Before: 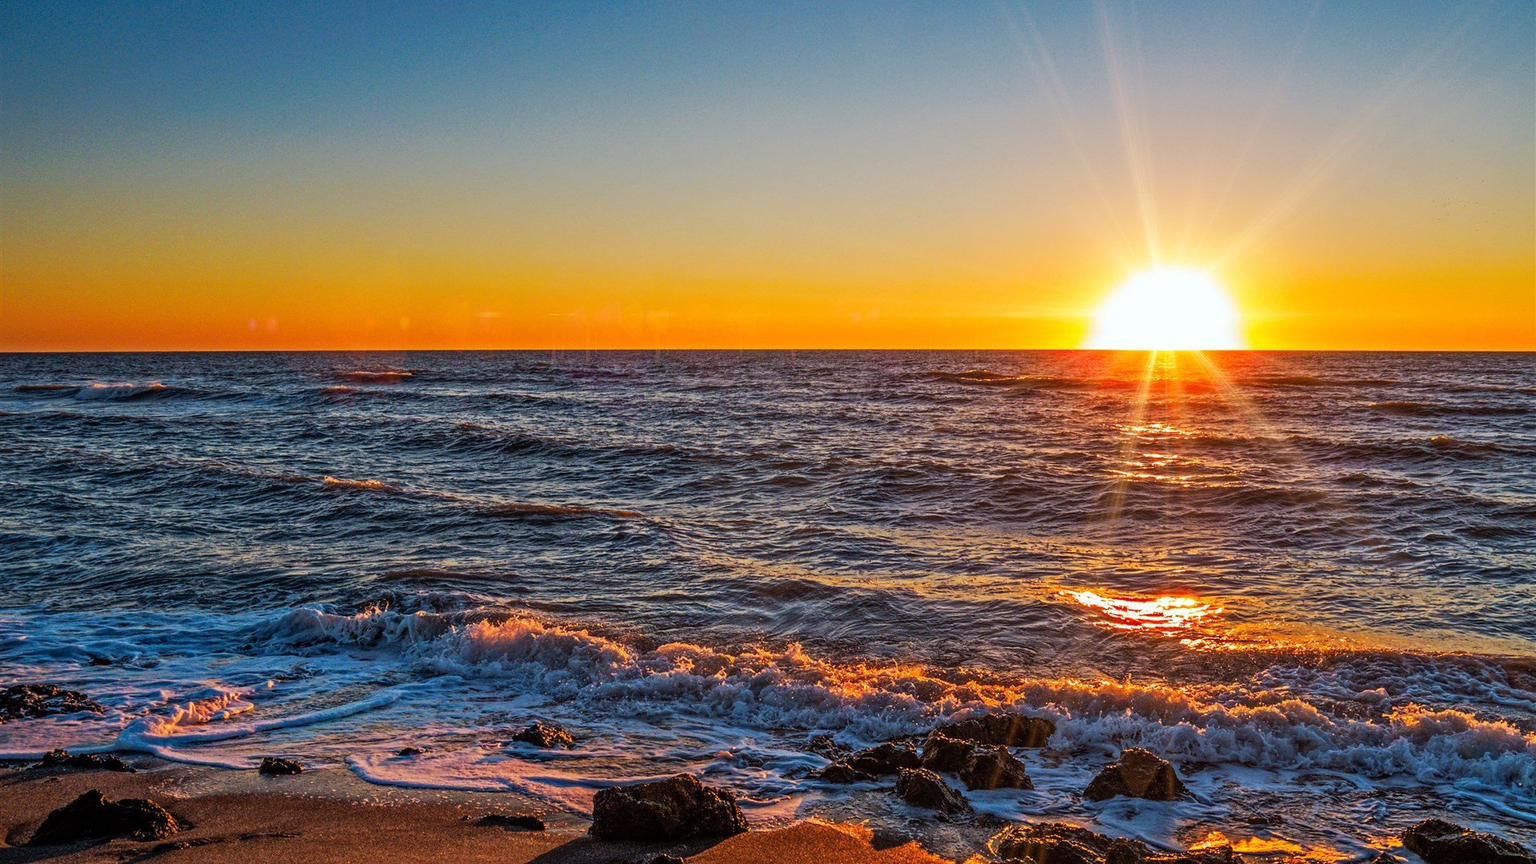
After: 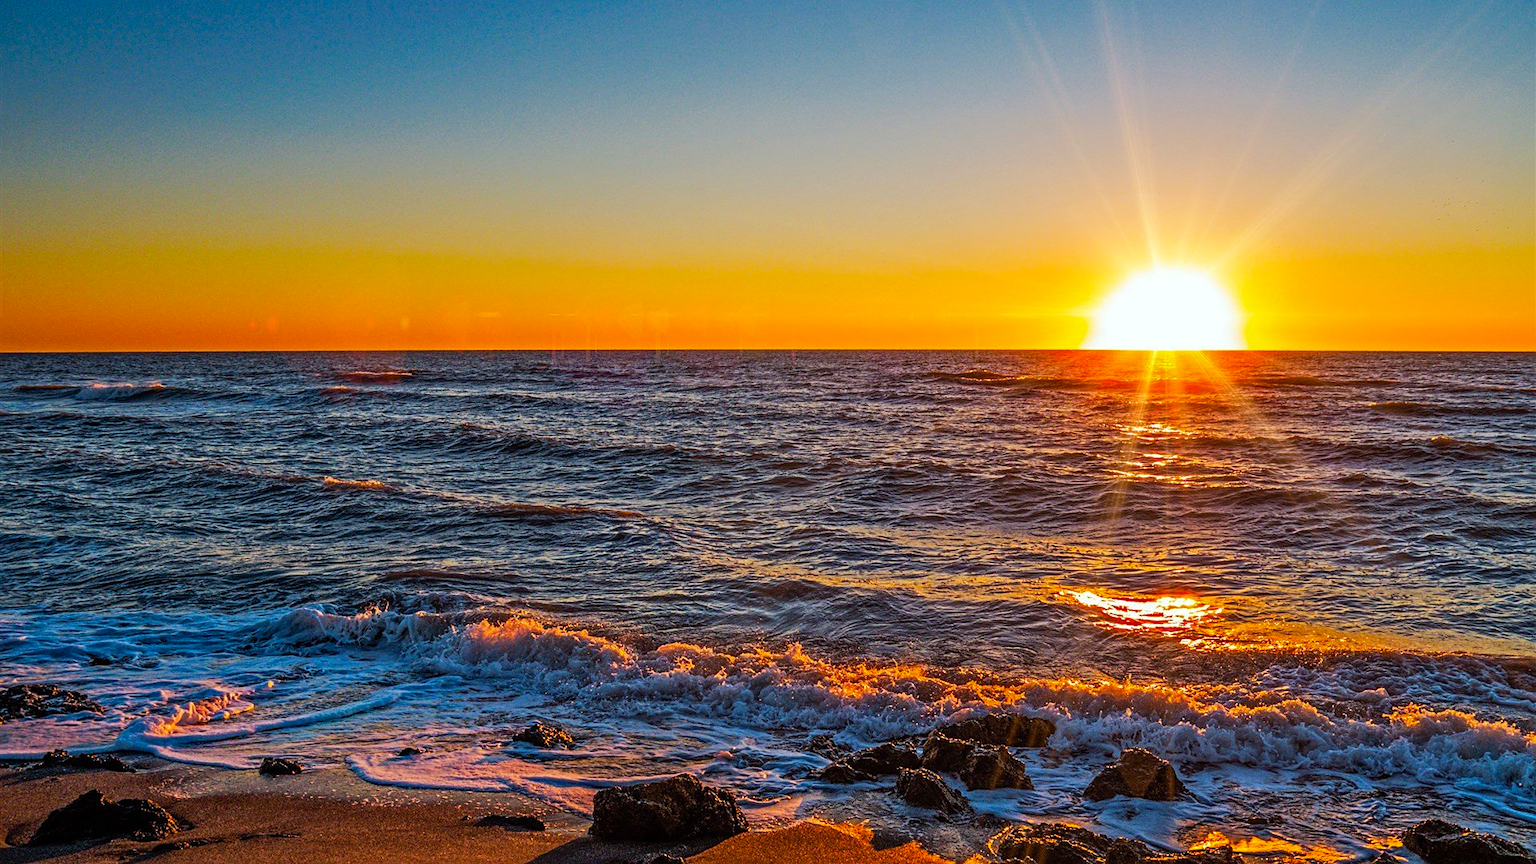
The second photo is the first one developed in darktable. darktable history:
sharpen: amount 0.2
color balance rgb: perceptual saturation grading › global saturation 20%, global vibrance 10%
